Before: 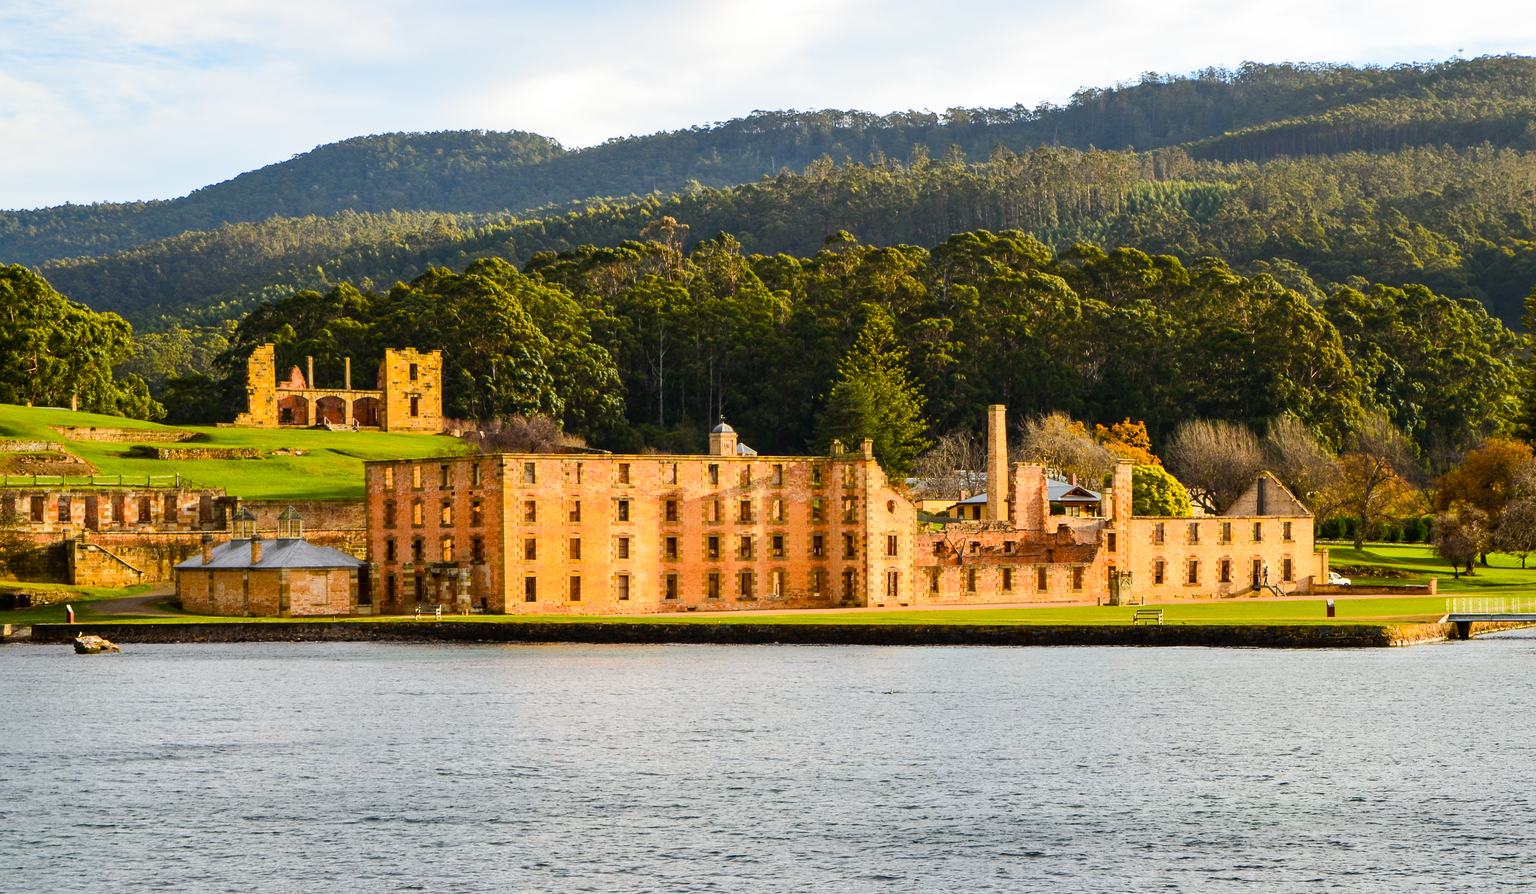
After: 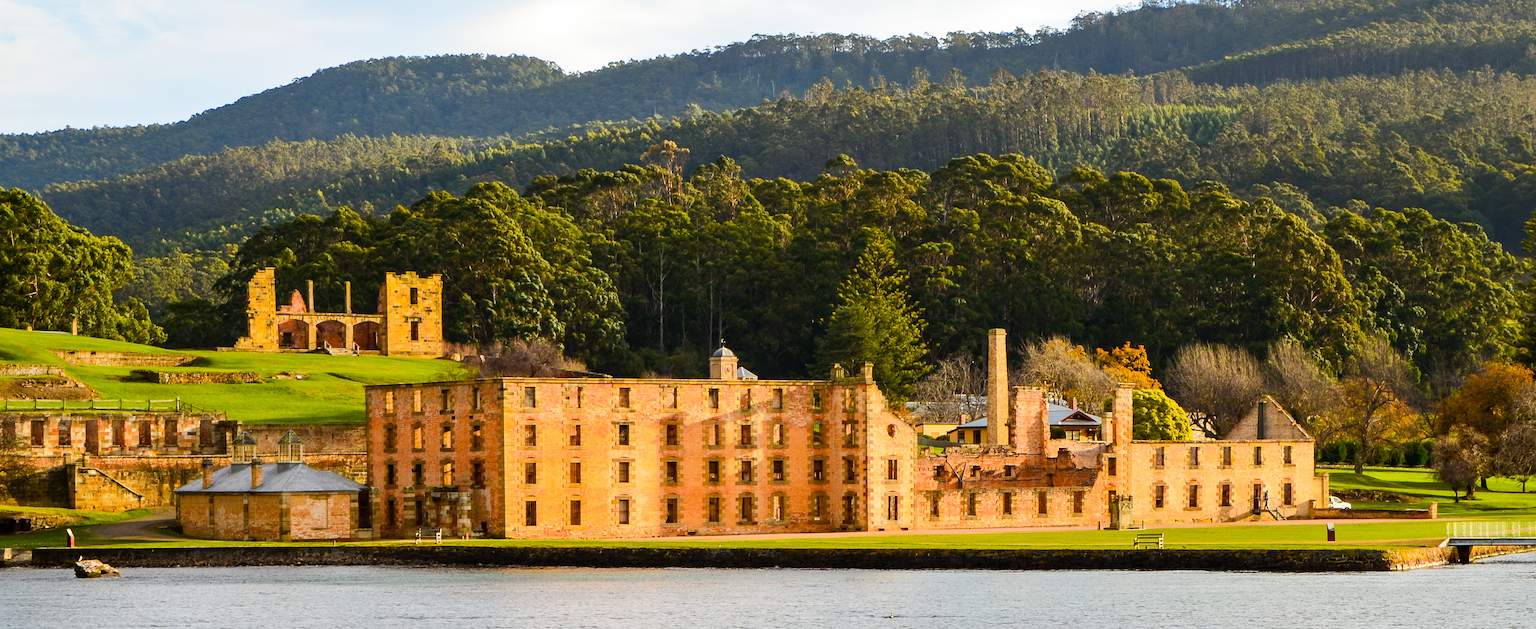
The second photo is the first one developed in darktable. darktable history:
sharpen: radius 1.277, amount 0.293, threshold 0.238
crop and rotate: top 8.589%, bottom 21.021%
